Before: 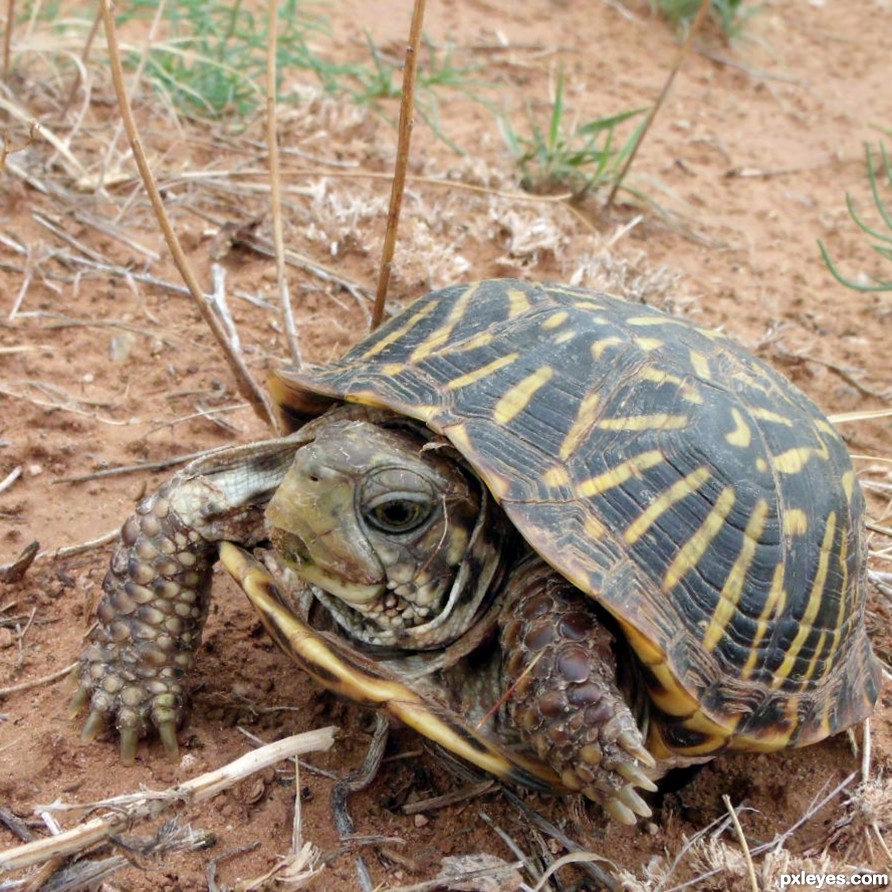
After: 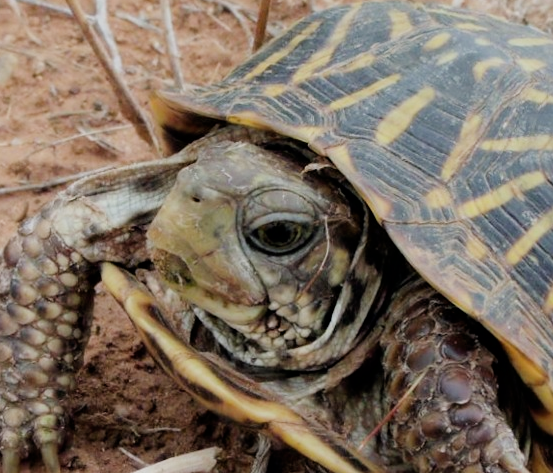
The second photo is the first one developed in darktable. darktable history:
filmic rgb: black relative exposure -7.65 EV, white relative exposure 4.56 EV, hardness 3.61
crop: left 13.312%, top 31.28%, right 24.627%, bottom 15.582%
